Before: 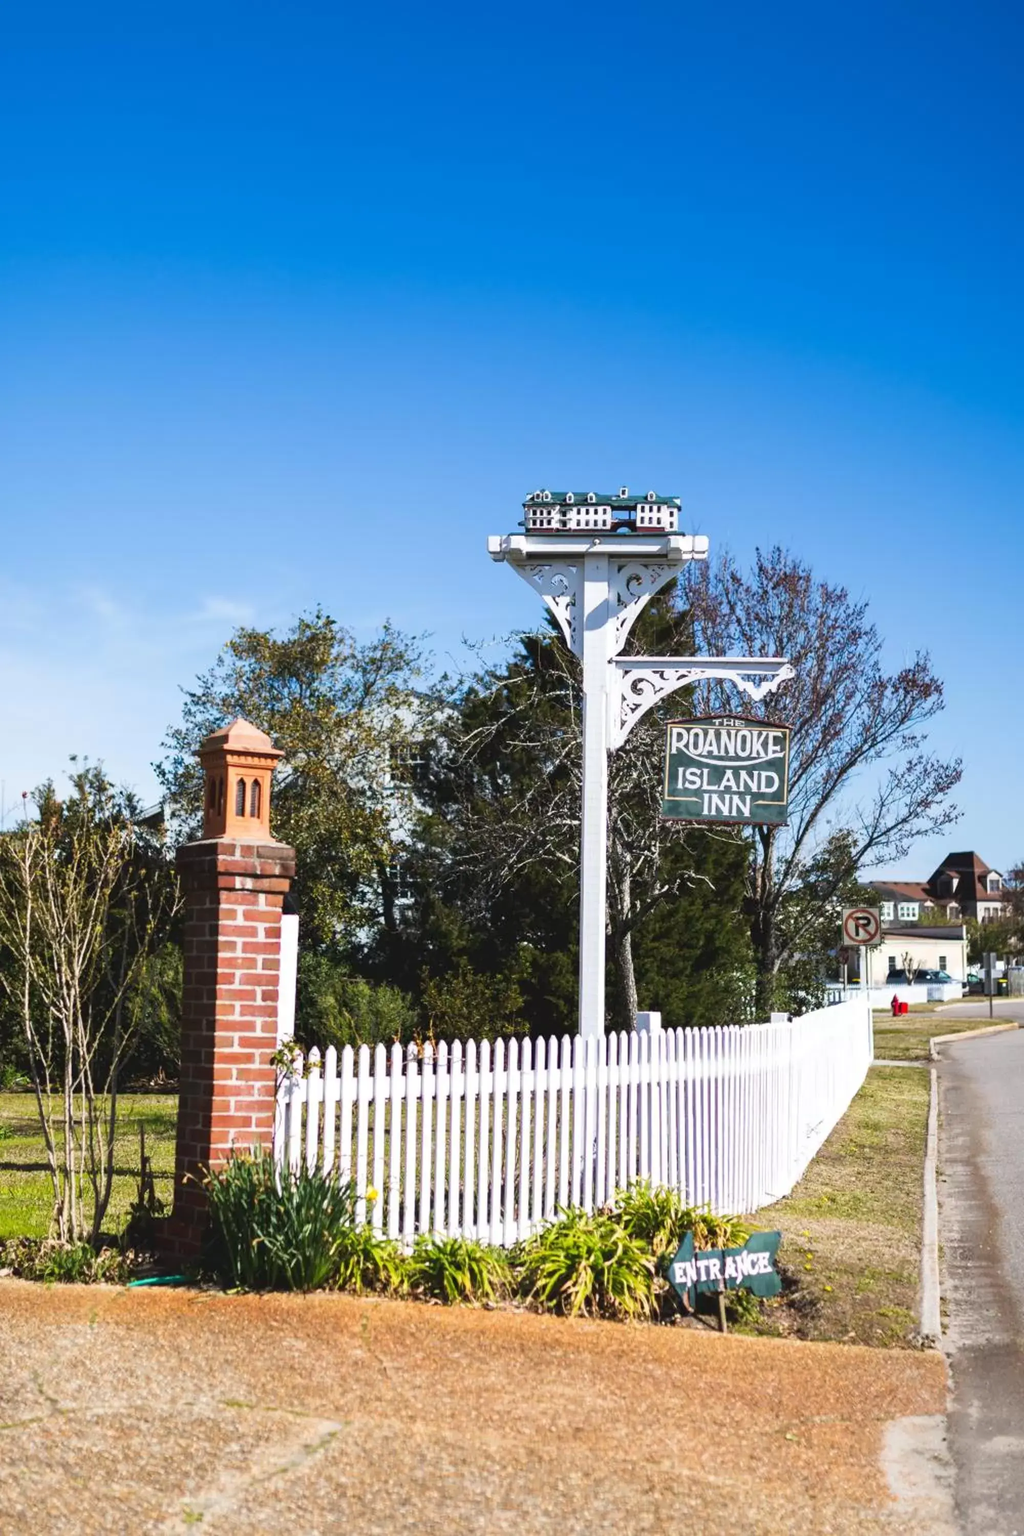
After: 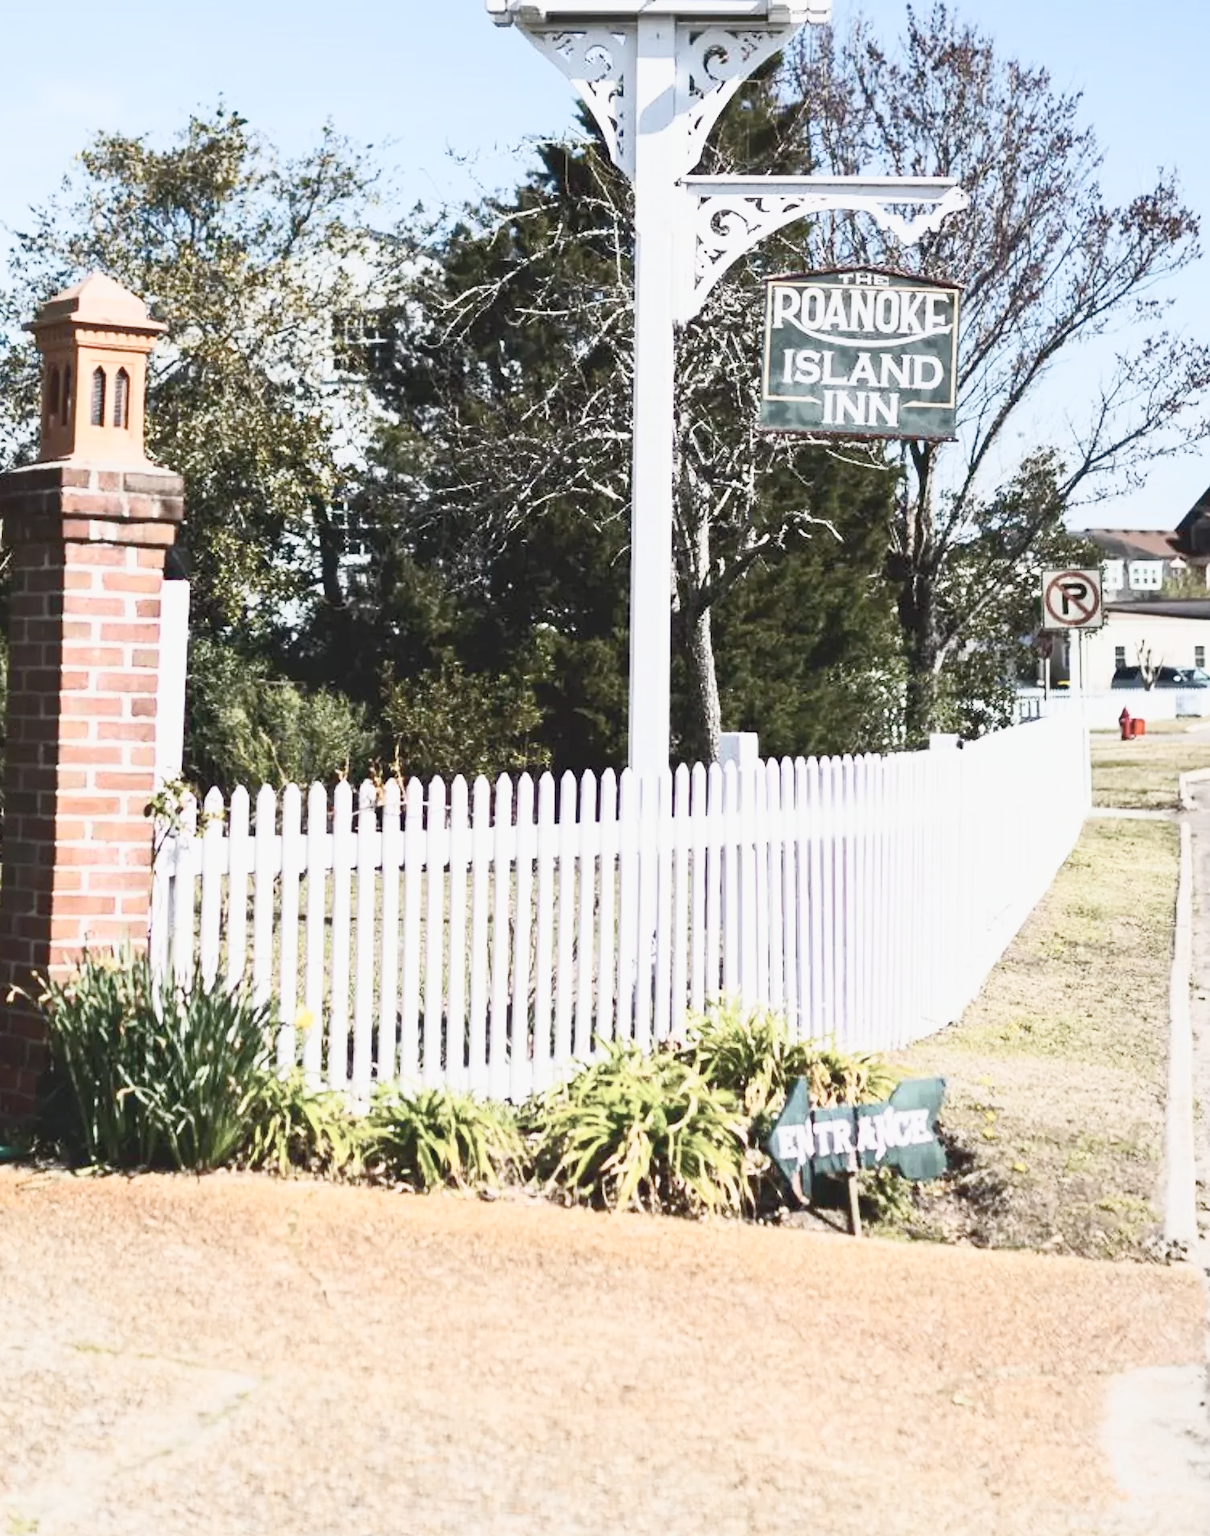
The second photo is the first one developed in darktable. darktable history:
contrast brightness saturation: contrast 0.57, brightness 0.58, saturation -0.336
crop and rotate: left 17.403%, top 35.468%, right 7.212%, bottom 0.779%
filmic rgb: middle gray luminance 4.31%, black relative exposure -12.9 EV, white relative exposure 5.01 EV, target black luminance 0%, hardness 5.16, latitude 59.64%, contrast 0.768, highlights saturation mix 4.62%, shadows ↔ highlights balance 26.17%, preserve chrominance no, color science v5 (2021)
